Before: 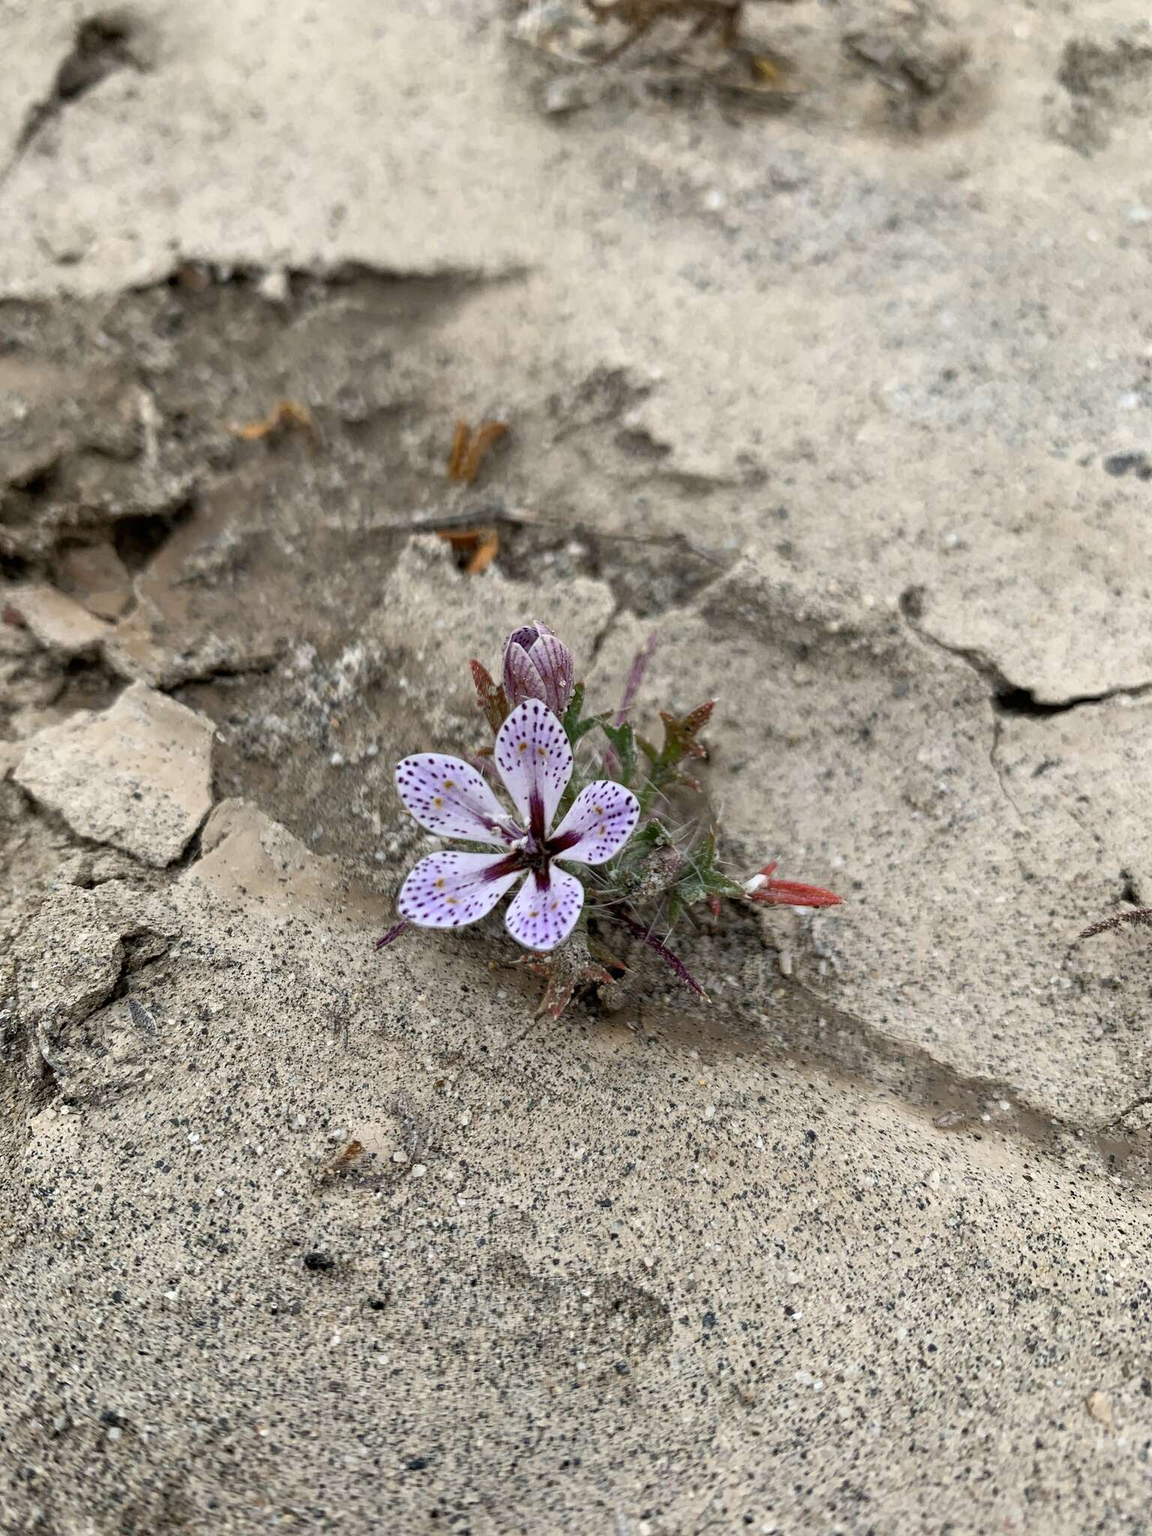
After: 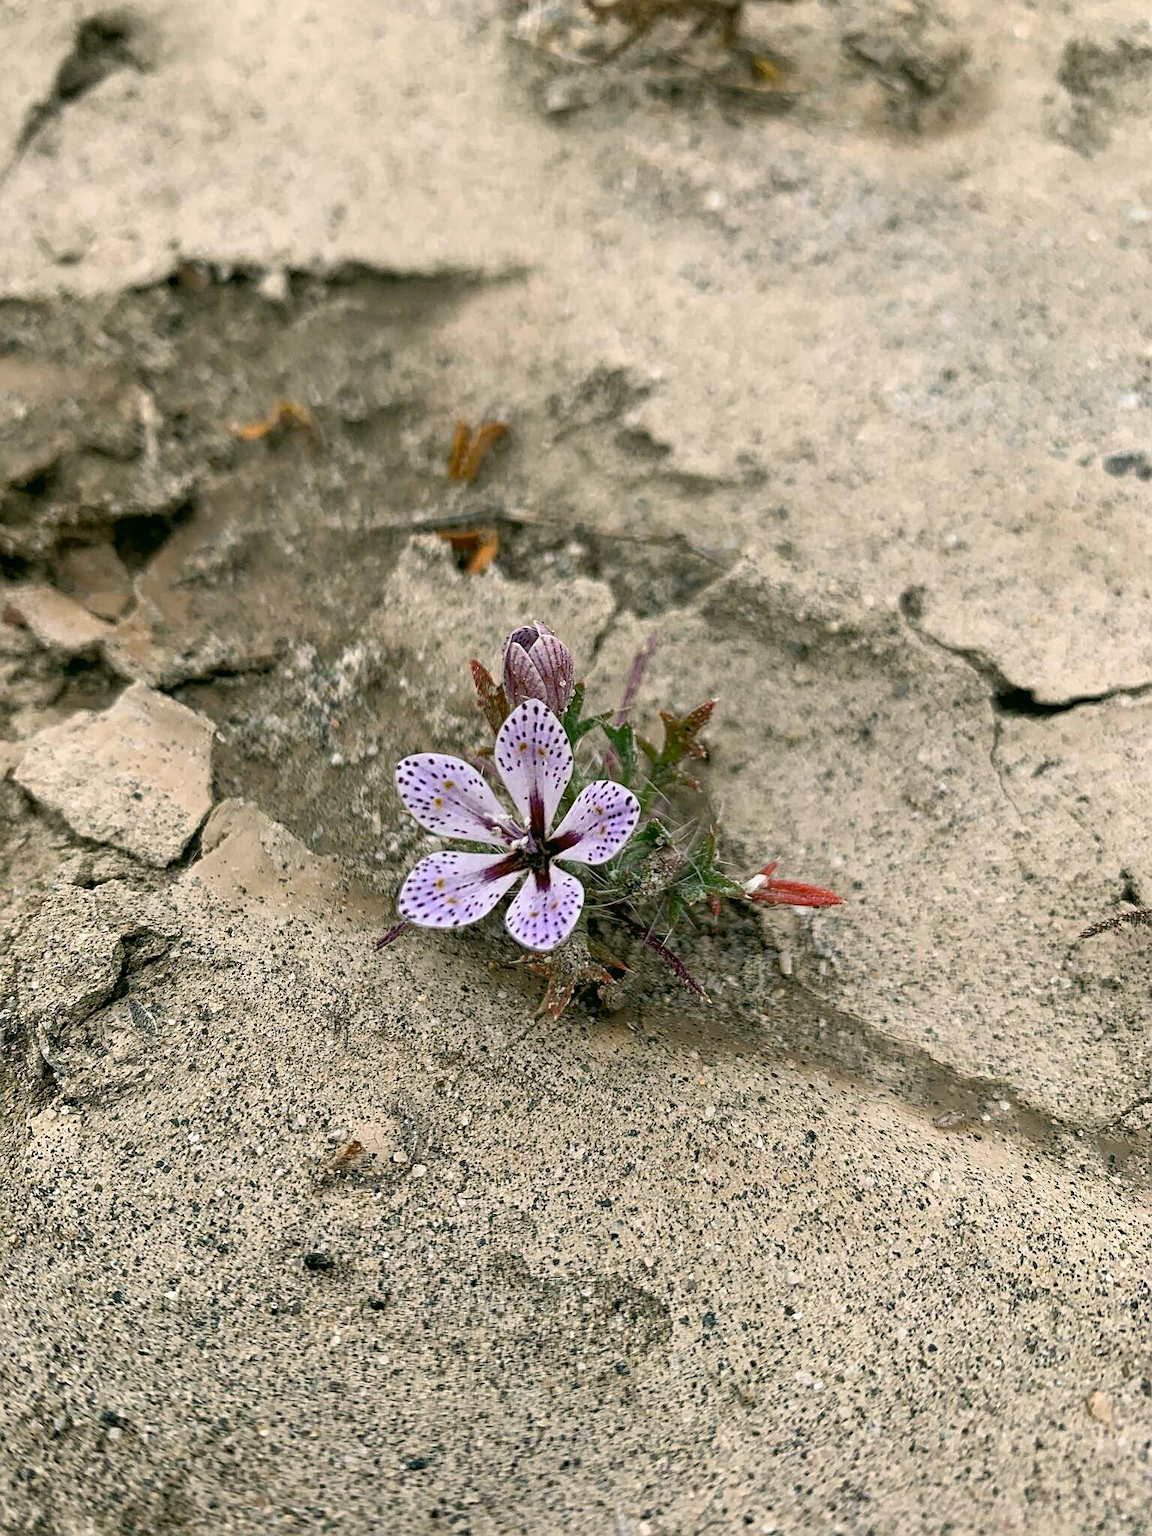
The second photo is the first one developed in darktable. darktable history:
color balance: mode lift, gamma, gain (sRGB)
sharpen: on, module defaults
color correction: highlights a* 4.02, highlights b* 4.98, shadows a* -7.55, shadows b* 4.98
